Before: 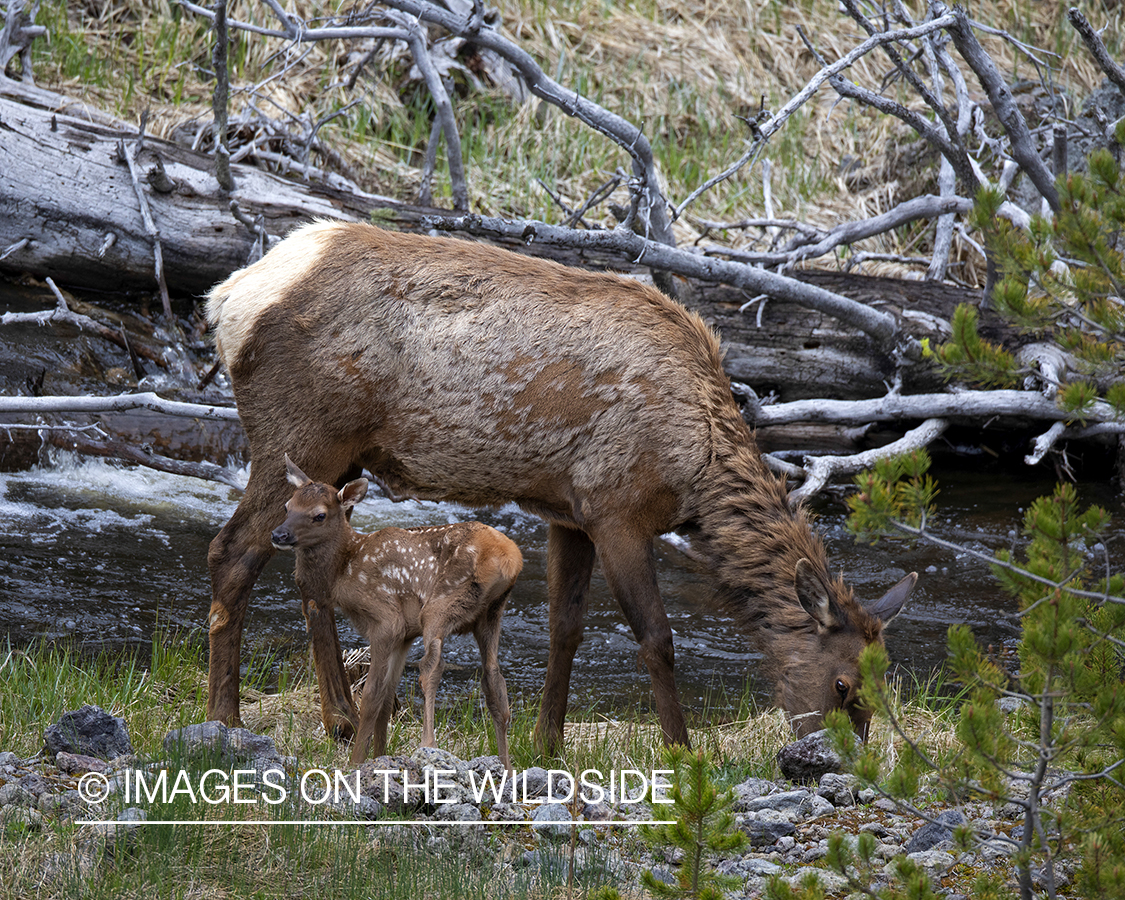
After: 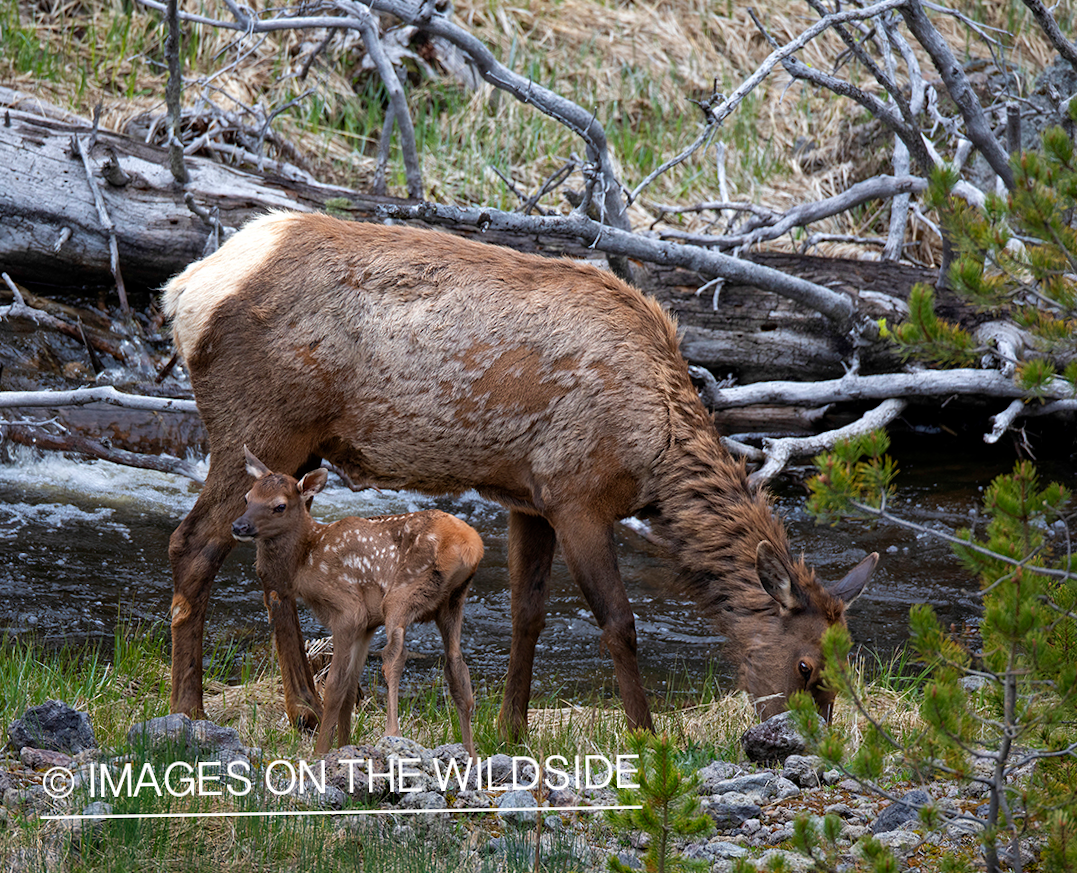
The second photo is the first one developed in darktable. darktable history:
crop and rotate: left 3.238%
rotate and perspective: rotation -1°, crop left 0.011, crop right 0.989, crop top 0.025, crop bottom 0.975
